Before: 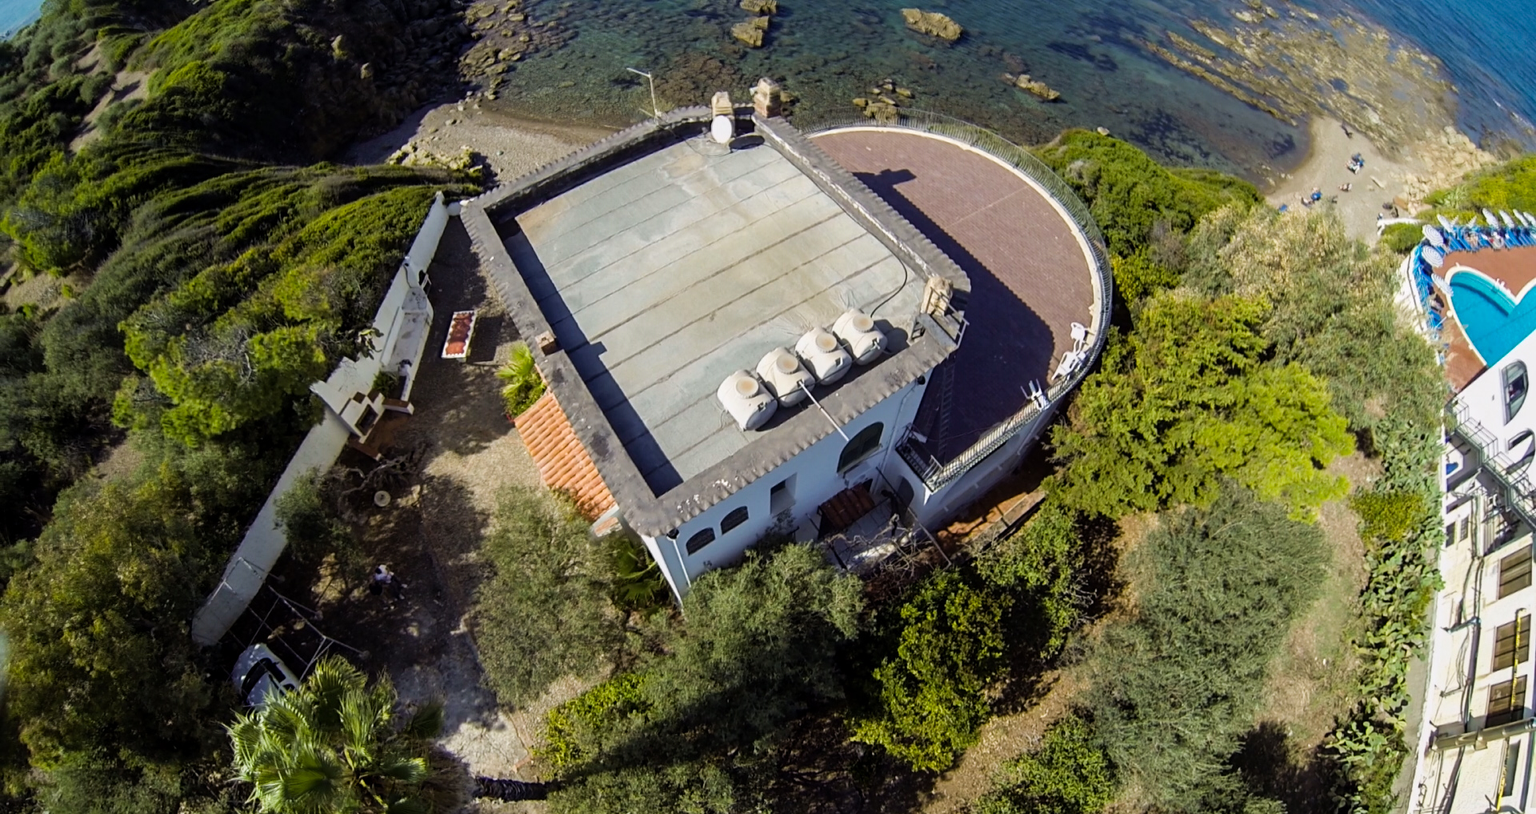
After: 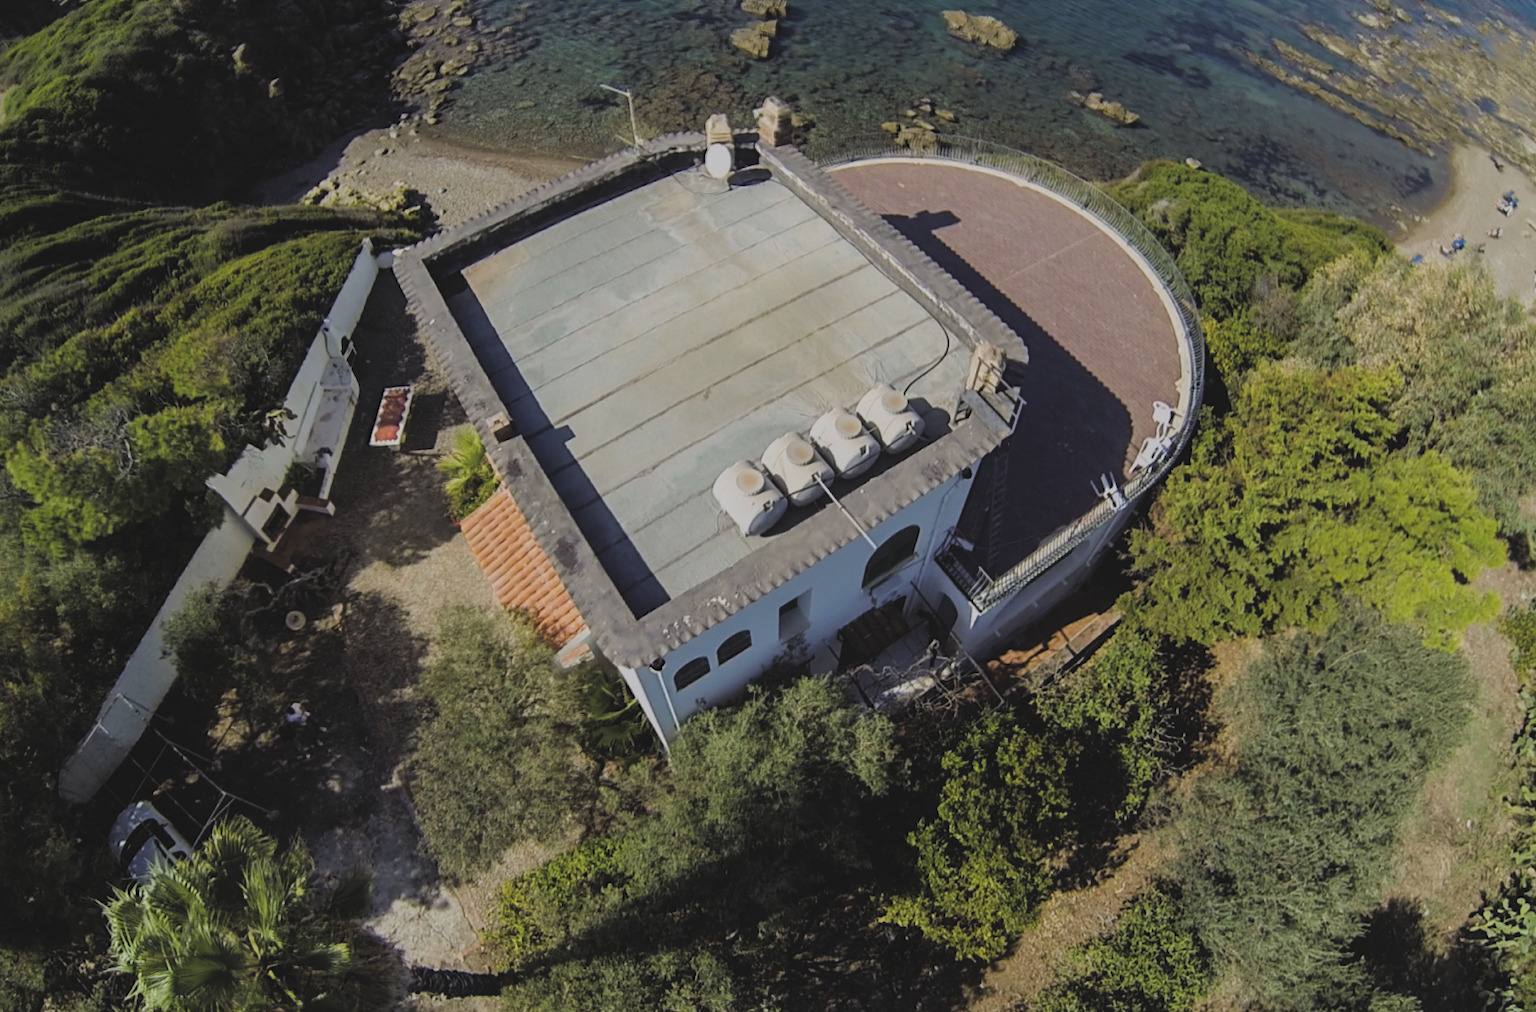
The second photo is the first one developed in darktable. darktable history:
exposure: black level correction -0.036, exposure -0.496 EV, compensate highlight preservation false
filmic rgb: black relative exposure -7.59 EV, white relative exposure 4.62 EV, target black luminance 0%, hardness 3.52, latitude 50.39%, contrast 1.033, highlights saturation mix 9.01%, shadows ↔ highlights balance -0.137%
crop and rotate: left 9.478%, right 10.204%
